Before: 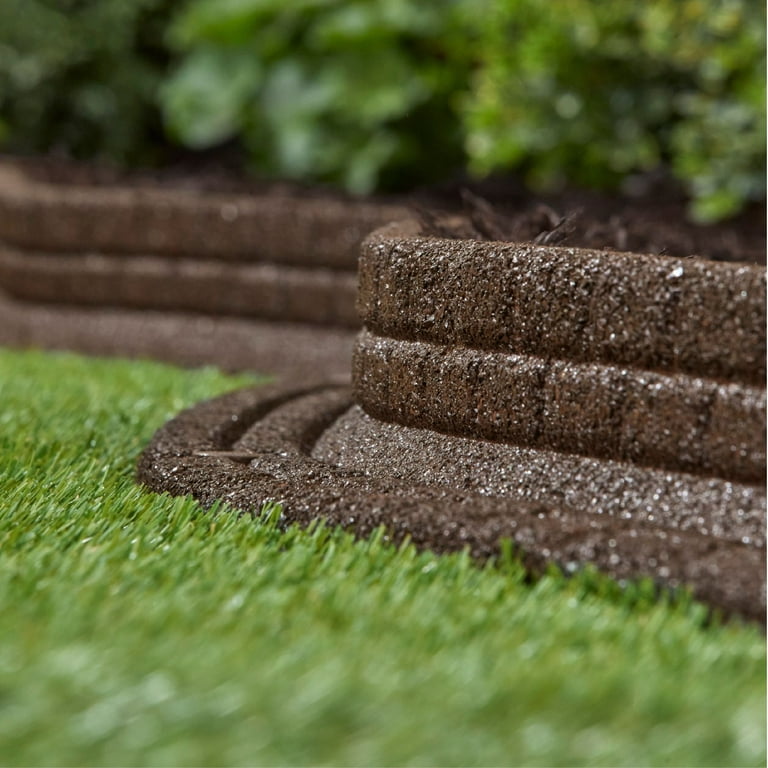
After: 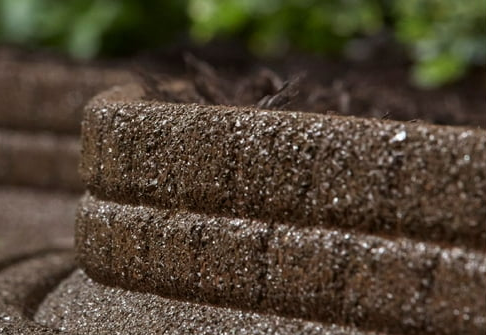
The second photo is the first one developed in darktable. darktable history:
crop: left 36.187%, top 17.787%, right 0.412%, bottom 38.521%
